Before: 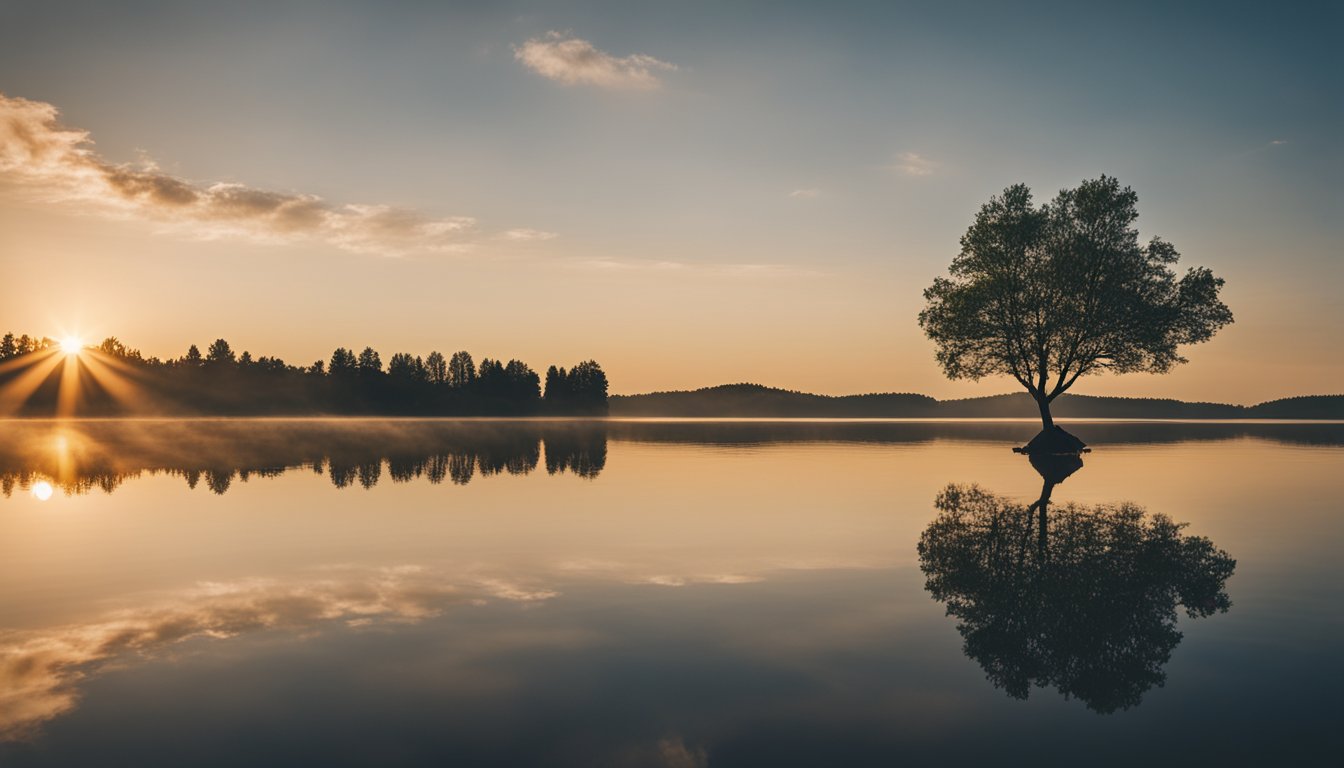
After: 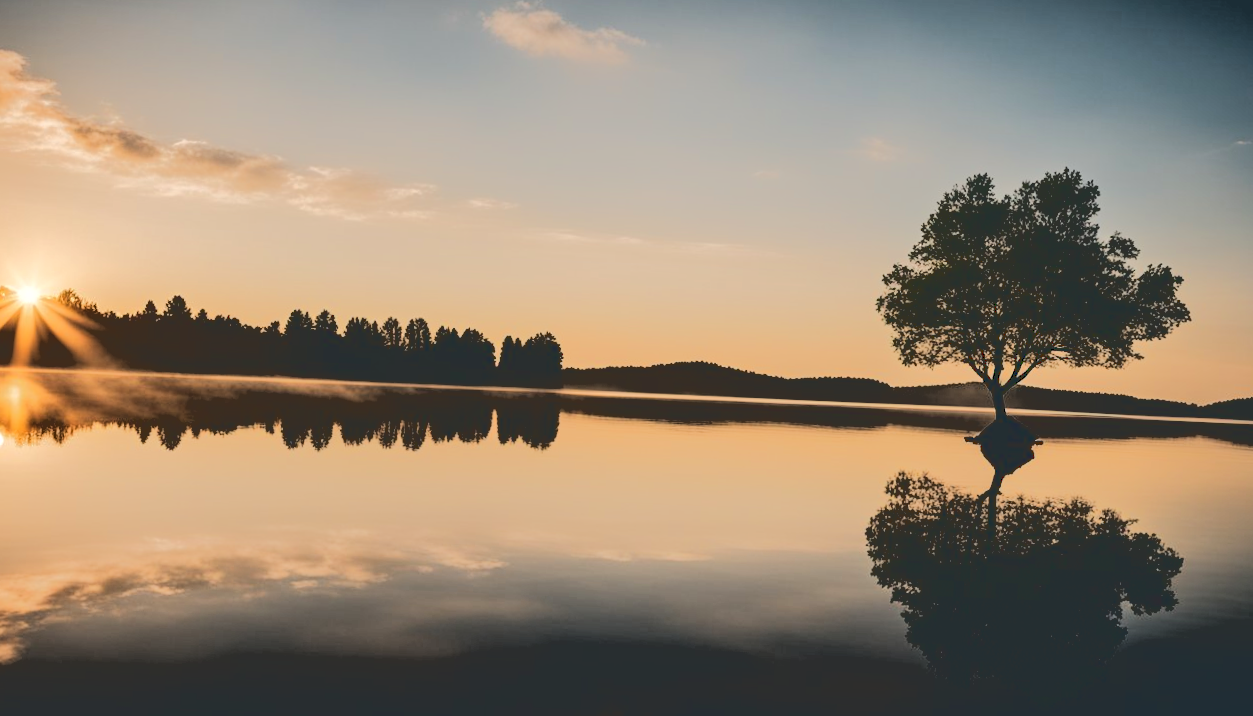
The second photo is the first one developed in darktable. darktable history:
base curve: curves: ch0 [(0.065, 0.026) (0.236, 0.358) (0.53, 0.546) (0.777, 0.841) (0.924, 0.992)], preserve colors average RGB
crop and rotate: angle -2.38°
